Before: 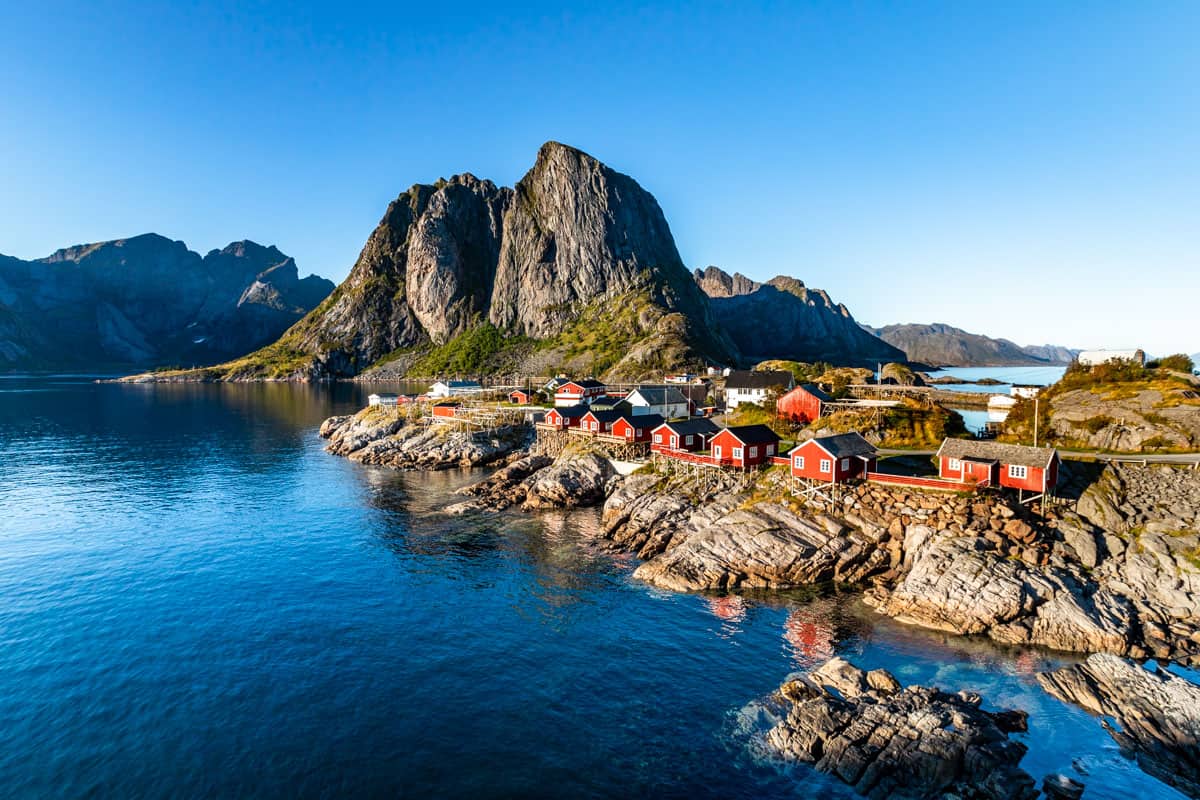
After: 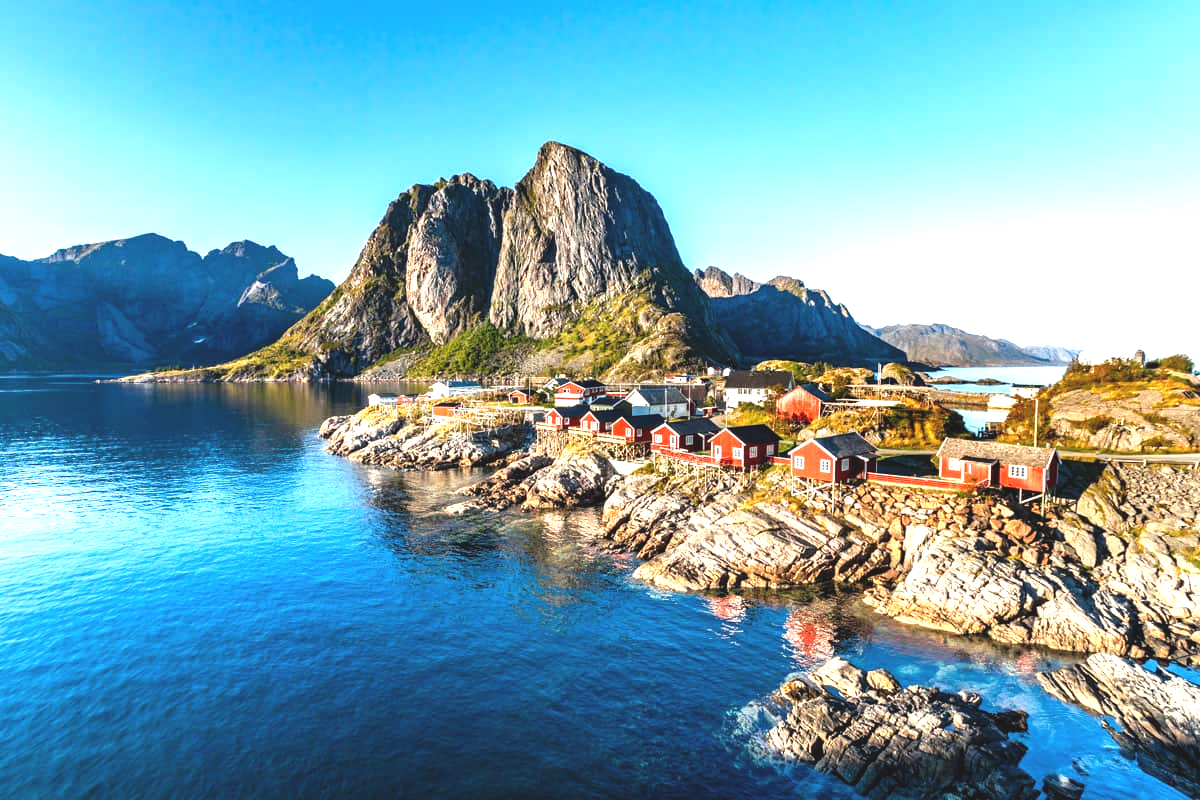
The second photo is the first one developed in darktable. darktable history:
white balance: emerald 1
exposure: black level correction -0.005, exposure 1 EV, compensate highlight preservation false
